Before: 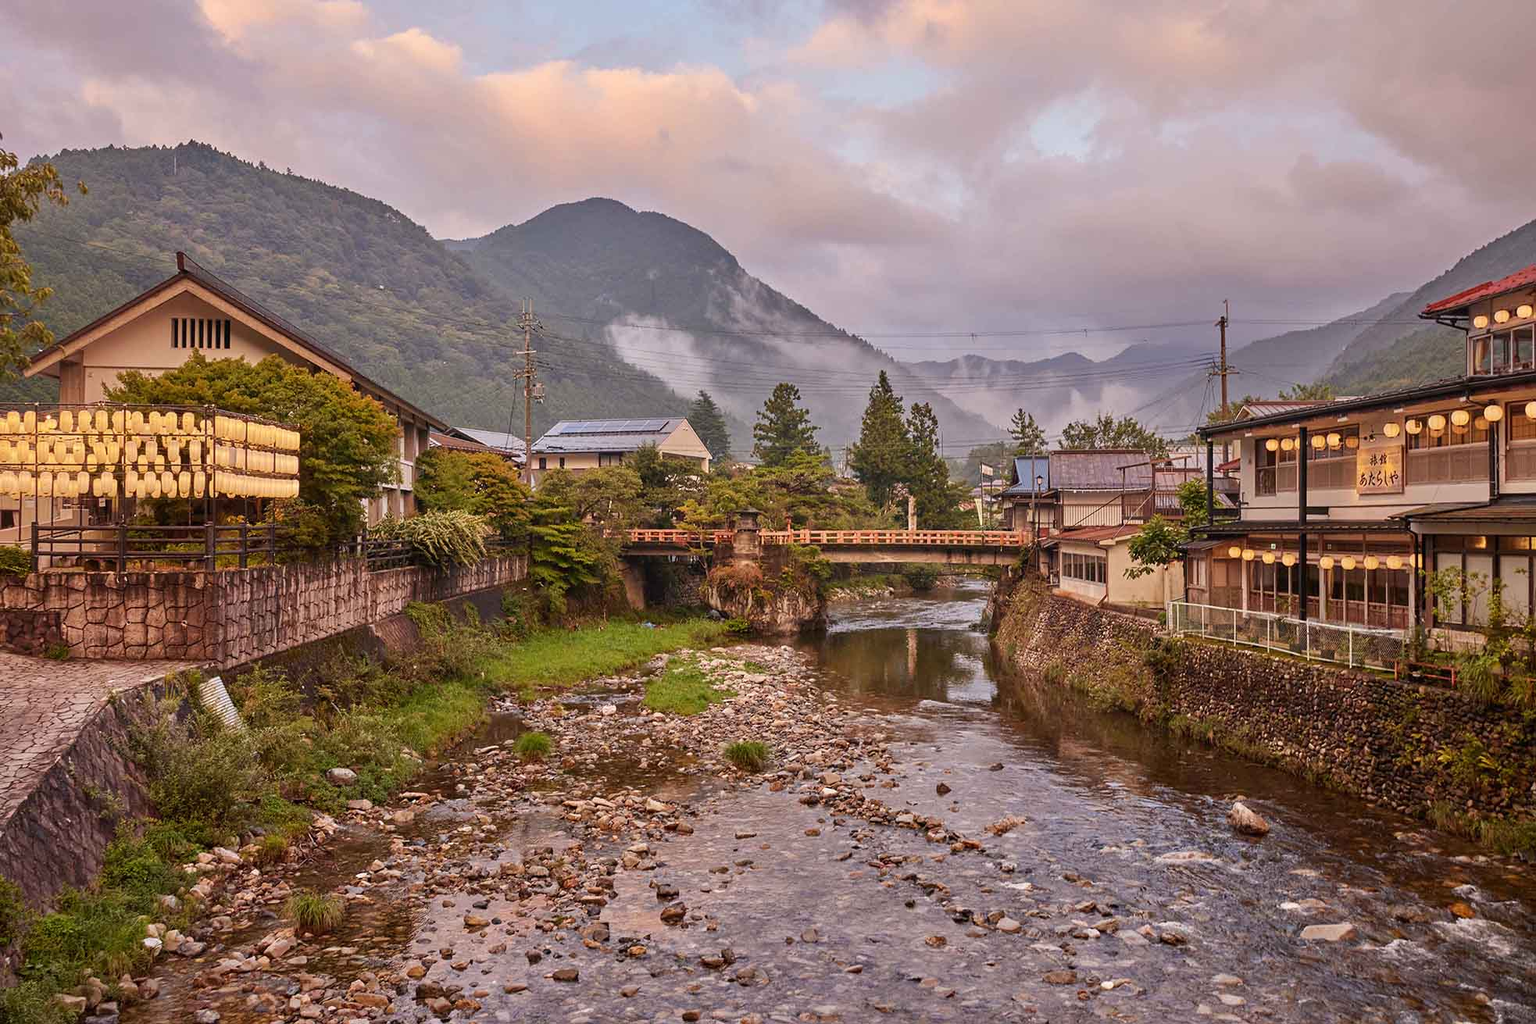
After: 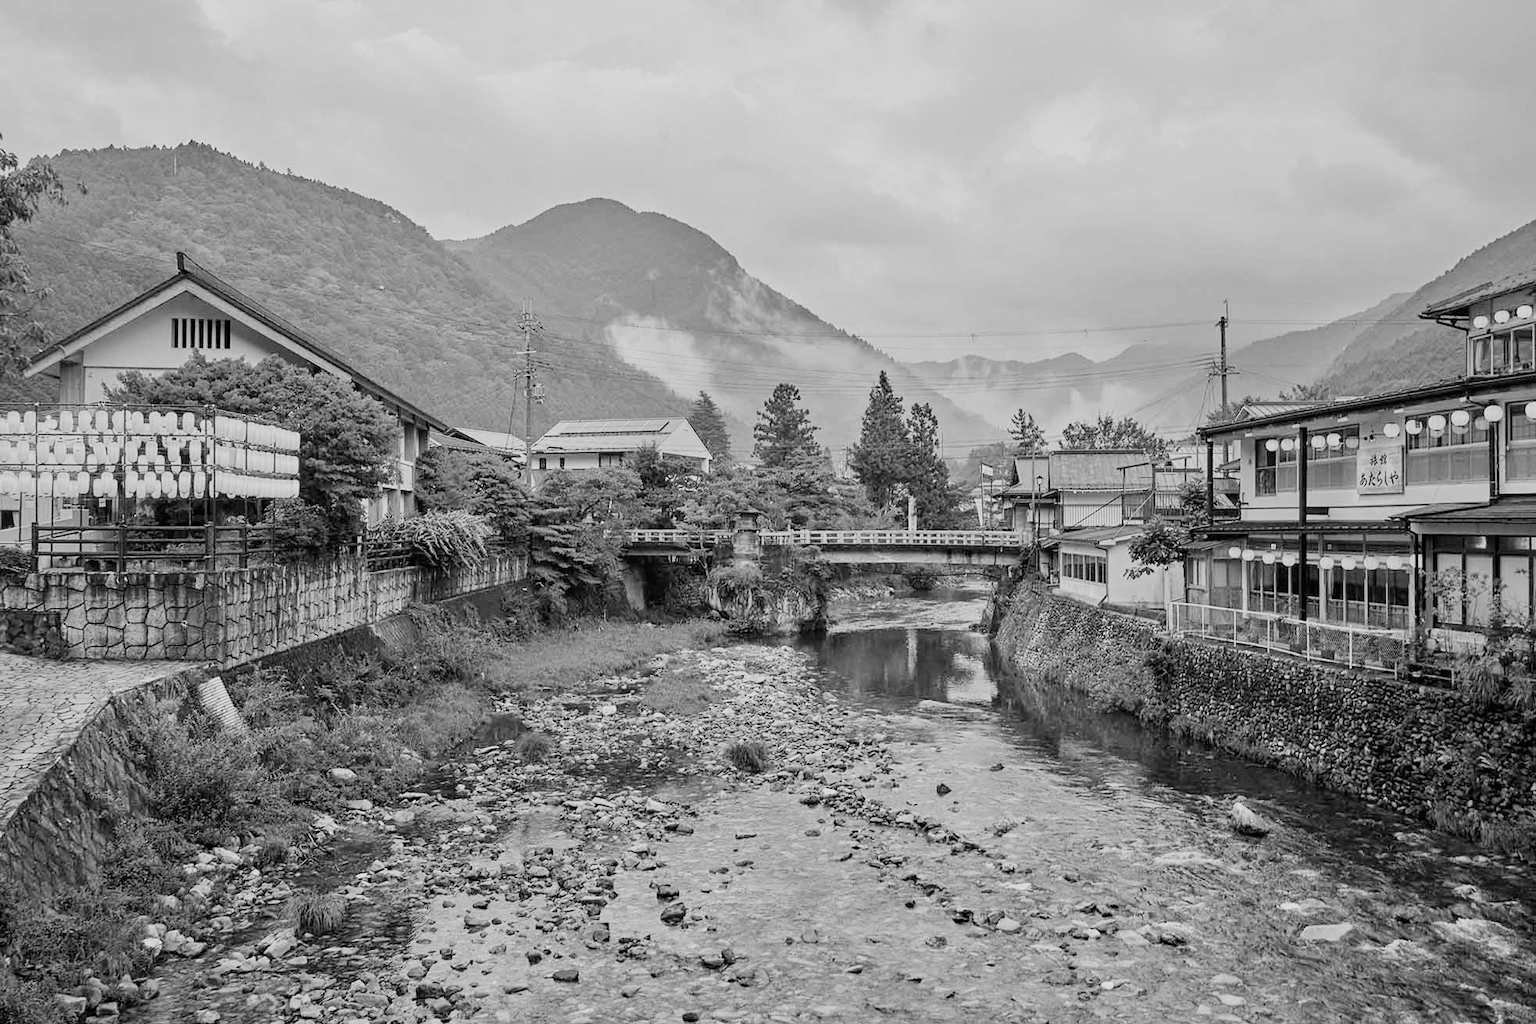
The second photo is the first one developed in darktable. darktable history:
color calibration: output gray [0.28, 0.41, 0.31, 0], gray › normalize channels true, illuminant same as pipeline (D50), adaptation XYZ, x 0.346, y 0.359, gamut compression 0
exposure: black level correction 0, exposure 1 EV, compensate exposure bias true, compensate highlight preservation false
filmic rgb: black relative exposure -6.82 EV, white relative exposure 5.89 EV, hardness 2.71
color contrast: blue-yellow contrast 0.7
